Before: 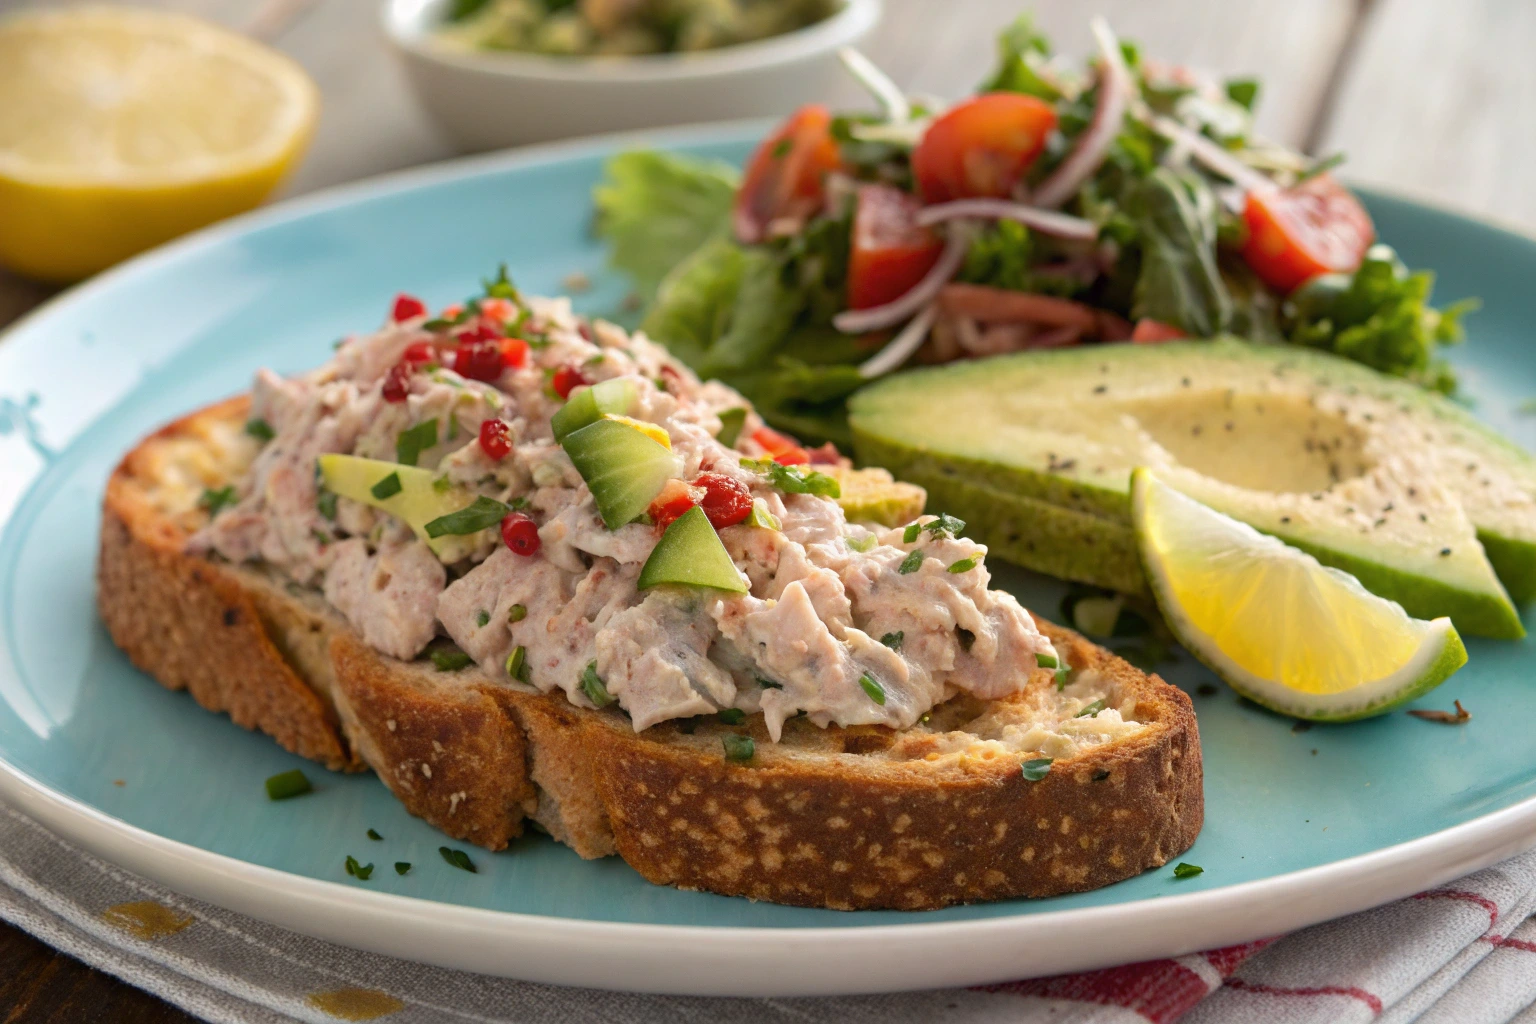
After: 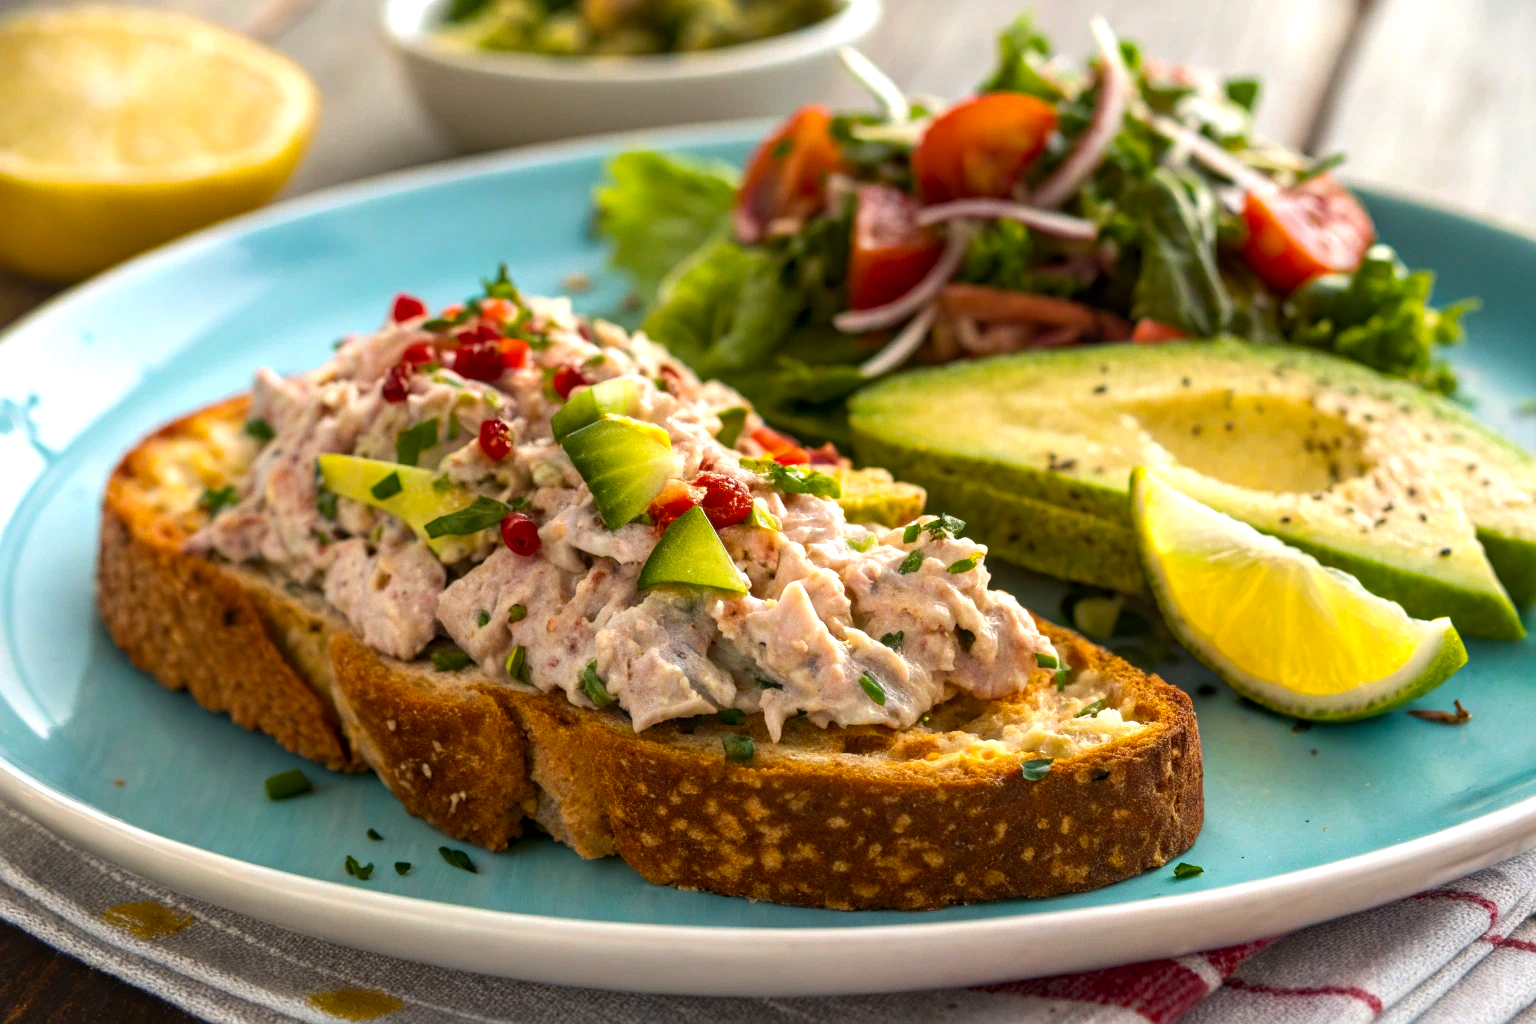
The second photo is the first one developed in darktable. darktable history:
color balance rgb: linear chroma grading › global chroma 0.726%, perceptual saturation grading › global saturation 25.814%, perceptual brilliance grading › global brilliance -17.15%, perceptual brilliance grading › highlights 28.06%, global vibrance 20%
local contrast: on, module defaults
